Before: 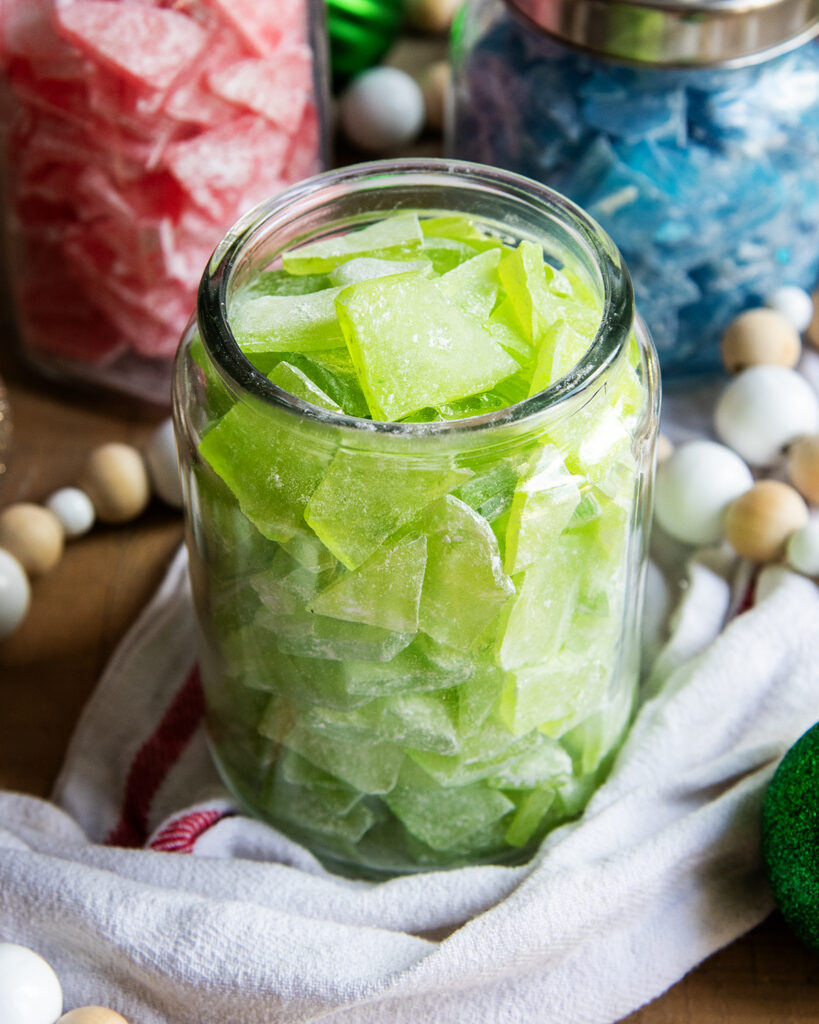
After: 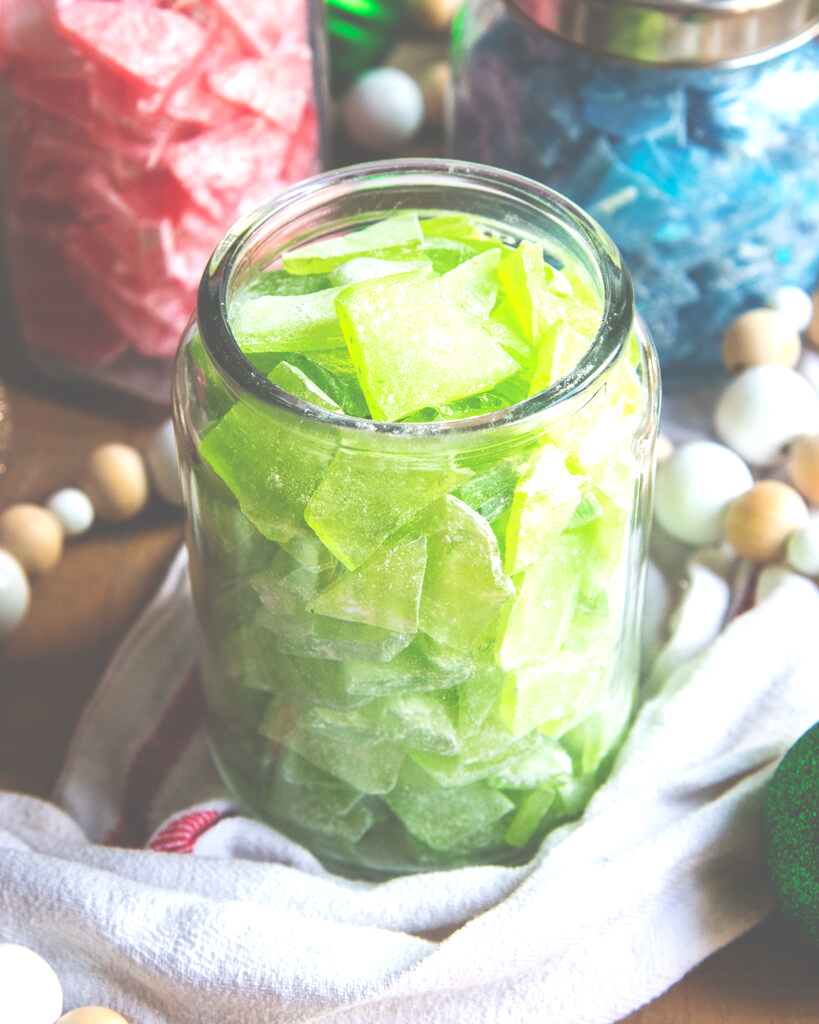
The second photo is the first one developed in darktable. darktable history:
exposure: black level correction -0.07, exposure 0.501 EV, compensate highlight preservation false
